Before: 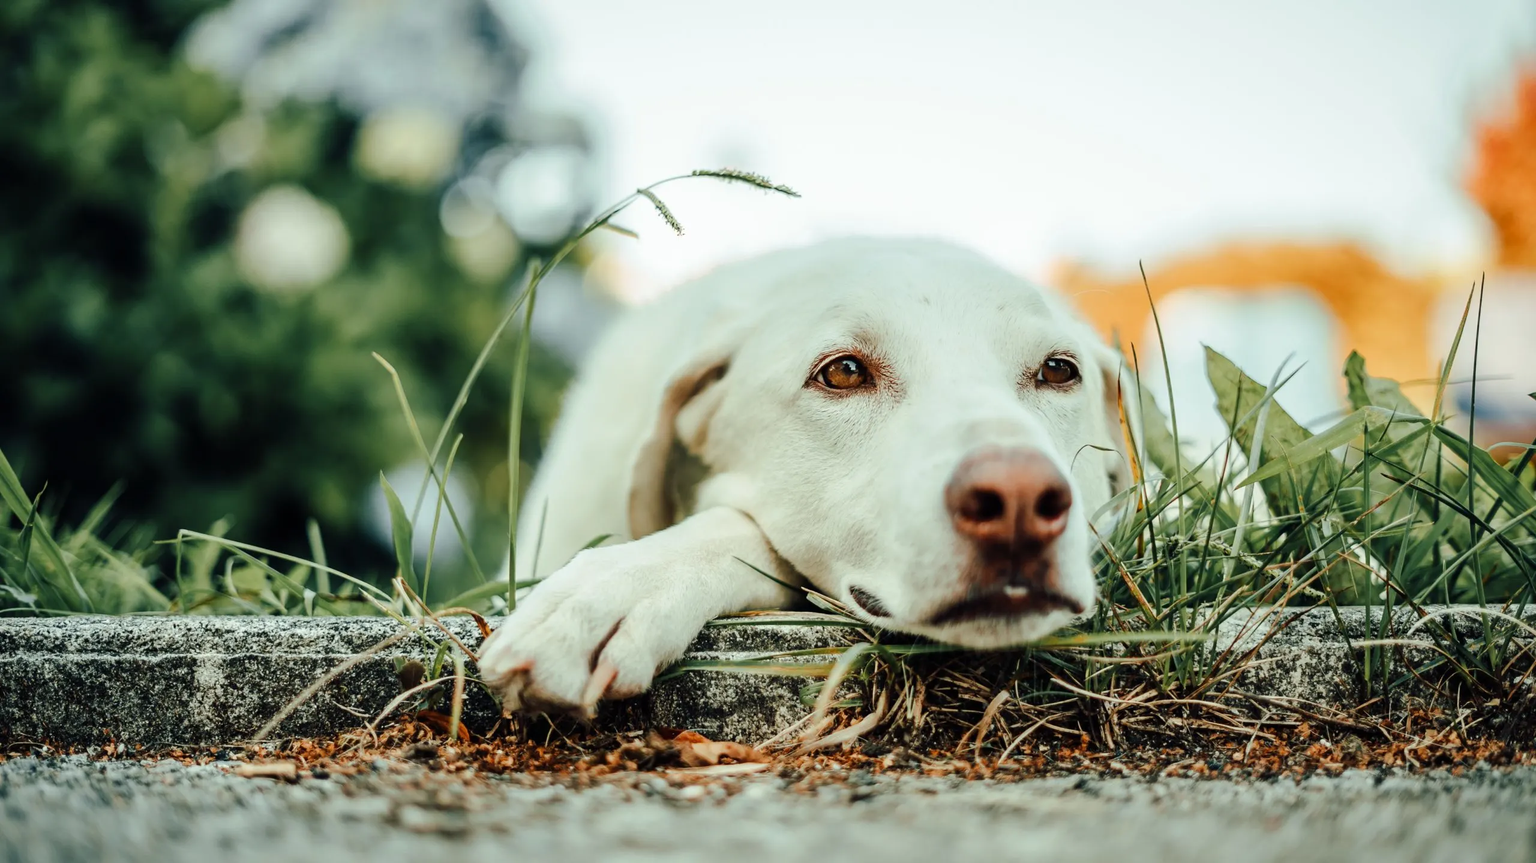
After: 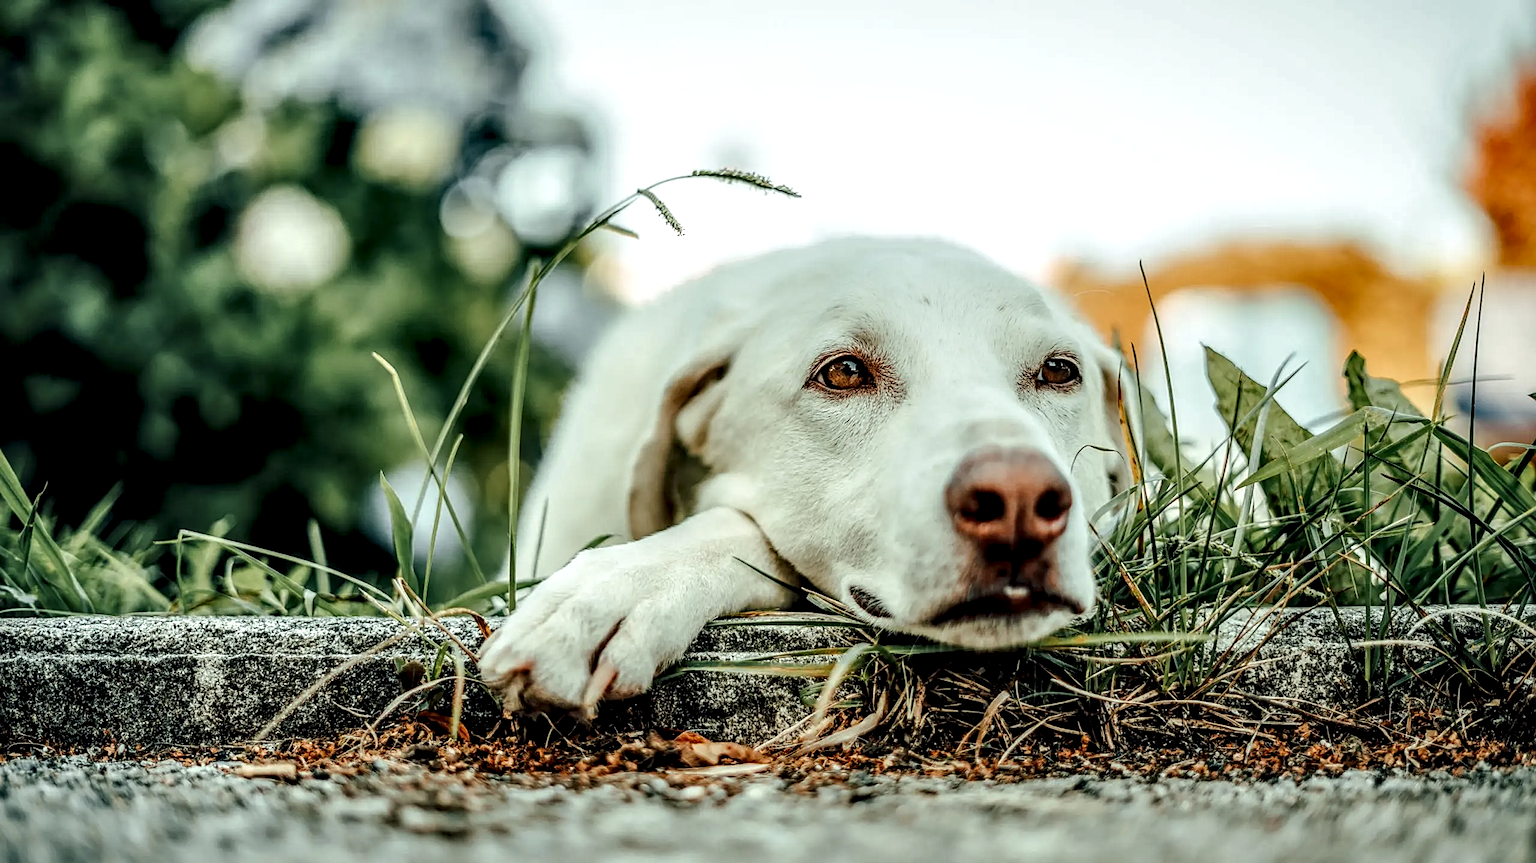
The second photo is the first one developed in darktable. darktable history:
sharpen: on, module defaults
local contrast: highlights 12%, shadows 38%, detail 183%, midtone range 0.471
